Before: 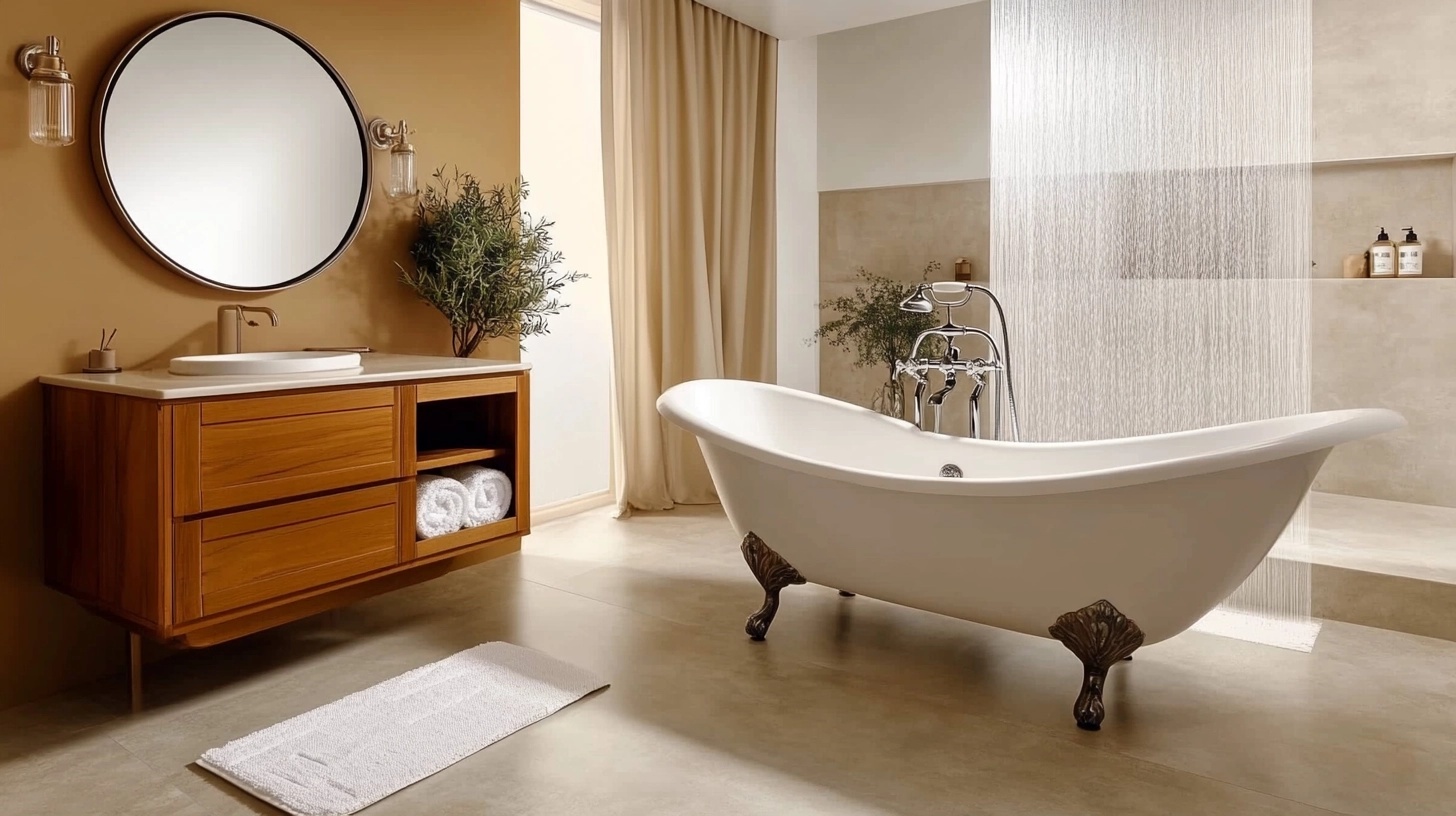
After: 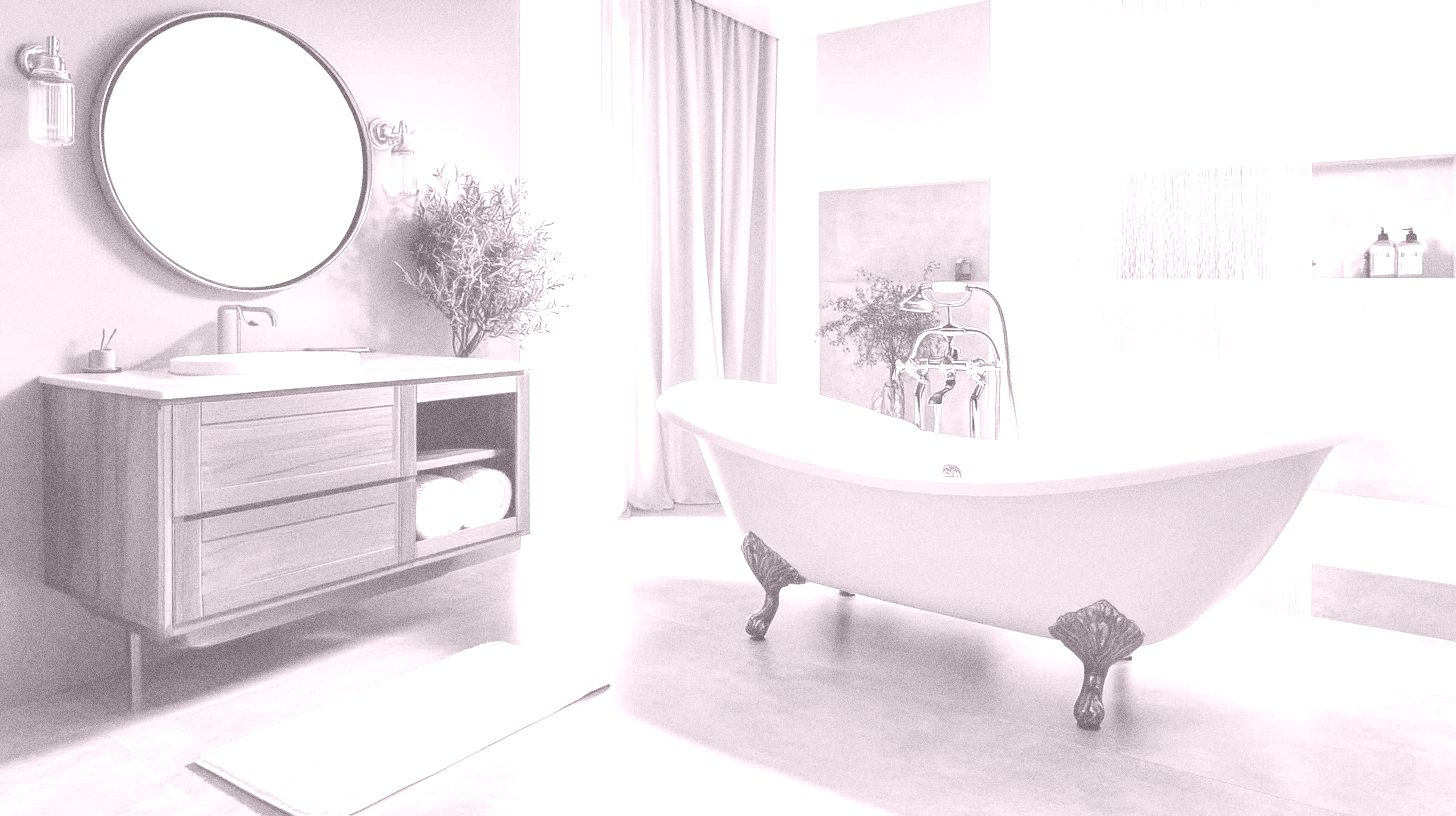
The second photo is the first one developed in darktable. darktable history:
local contrast: highlights 100%, shadows 100%, detail 131%, midtone range 0.2
color balance: contrast -15%
colorize: hue 25.2°, saturation 83%, source mix 82%, lightness 79%, version 1
grain: coarseness 0.09 ISO, strength 40%
shadows and highlights: low approximation 0.01, soften with gaussian
